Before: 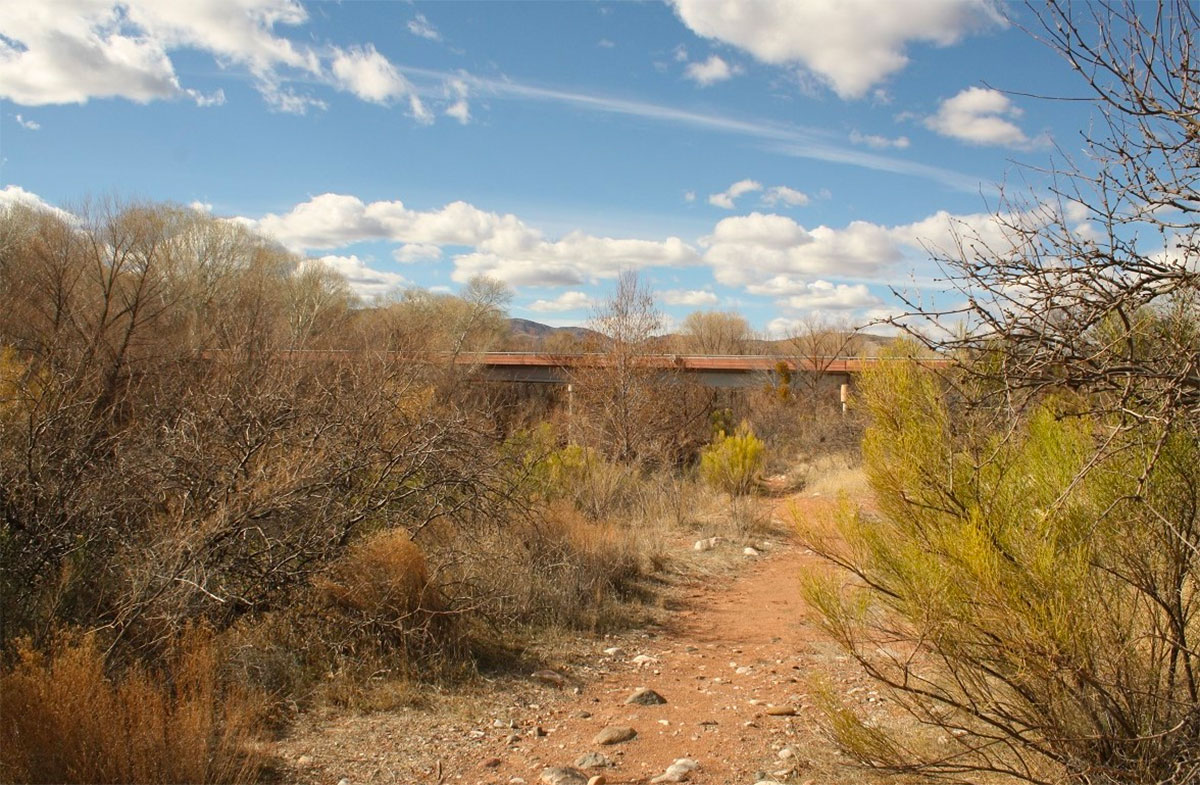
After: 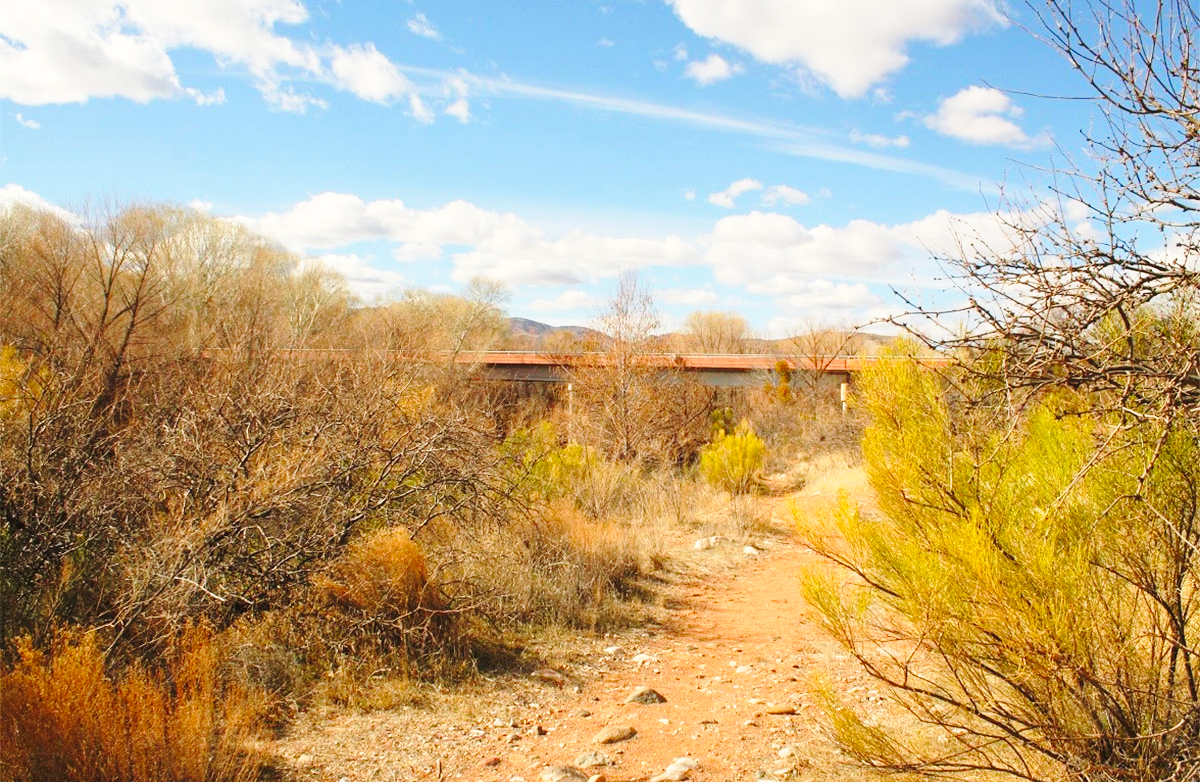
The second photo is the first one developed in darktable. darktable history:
crop: top 0.172%, bottom 0.169%
contrast brightness saturation: brightness 0.088, saturation 0.194
base curve: curves: ch0 [(0, 0) (0.028, 0.03) (0.121, 0.232) (0.46, 0.748) (0.859, 0.968) (1, 1)], preserve colors none
